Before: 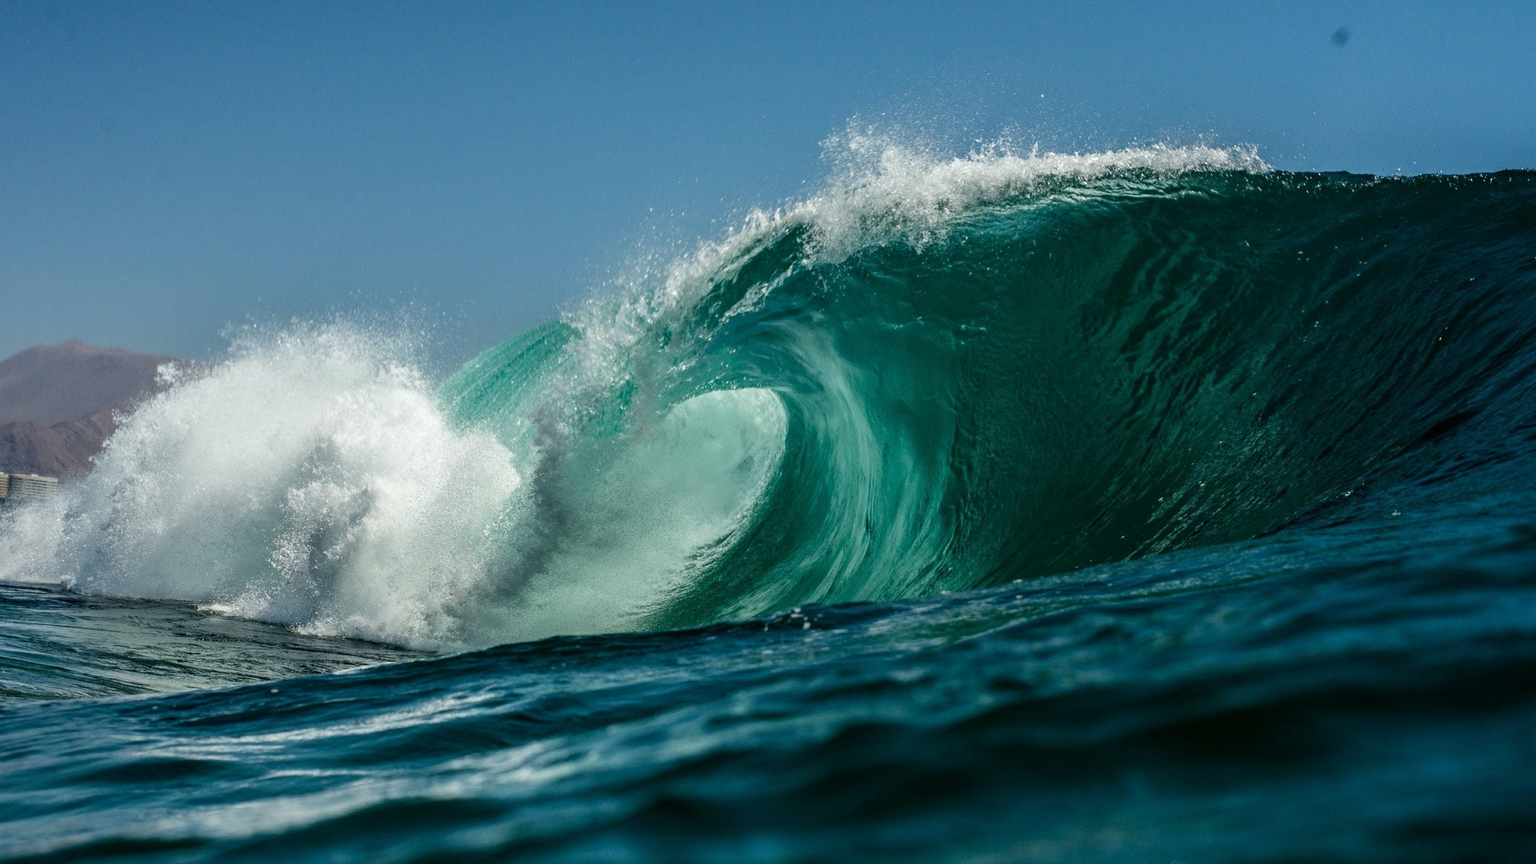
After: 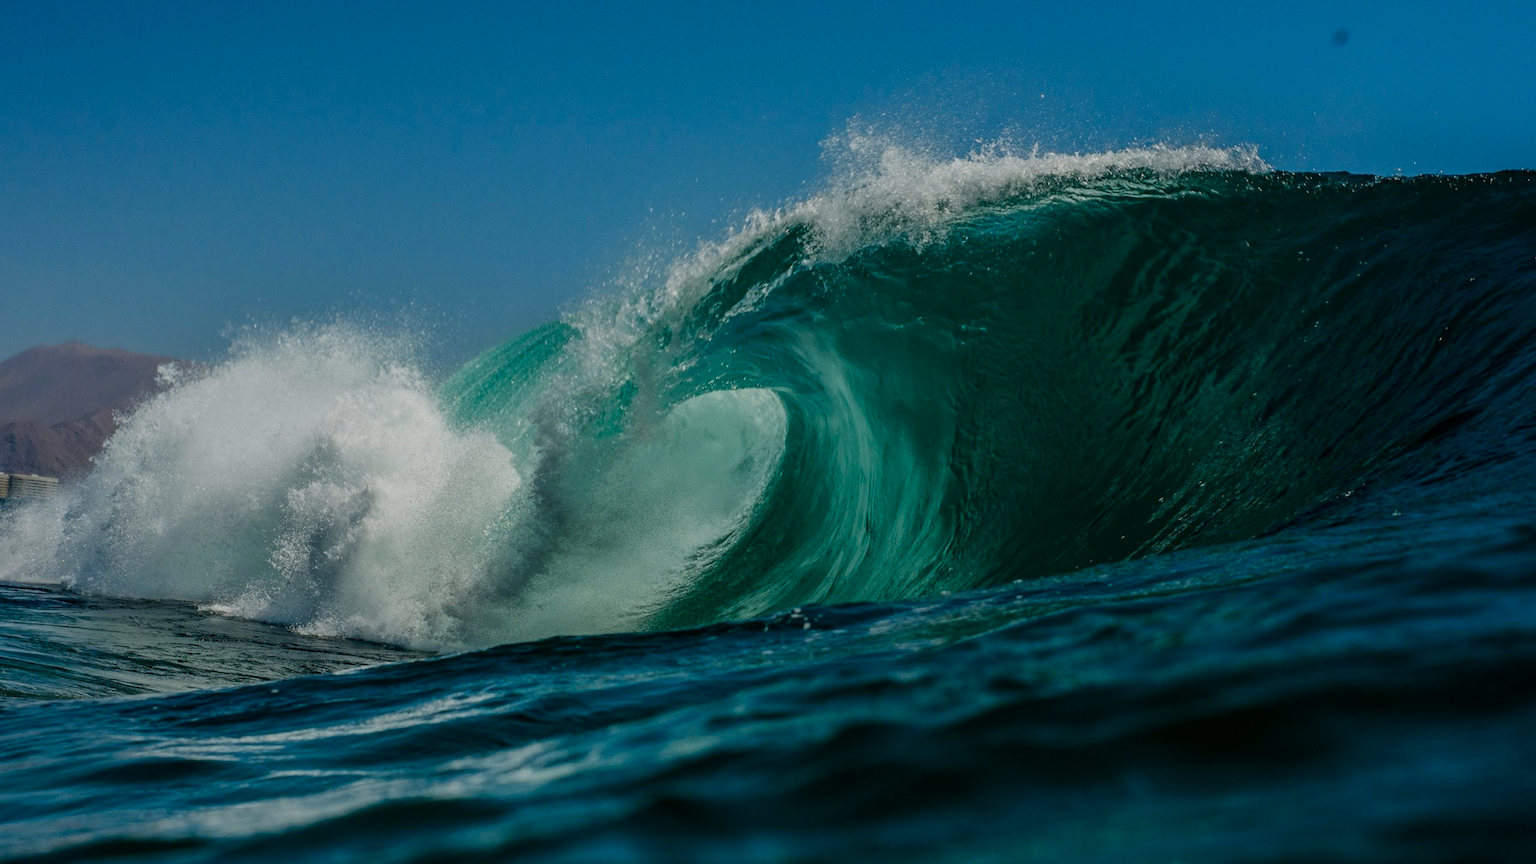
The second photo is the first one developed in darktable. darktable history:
exposure: black level correction 0, exposure -0.766 EV, compensate highlight preservation false
color zones: curves: ch1 [(0.25, 0.5) (0.747, 0.71)]
